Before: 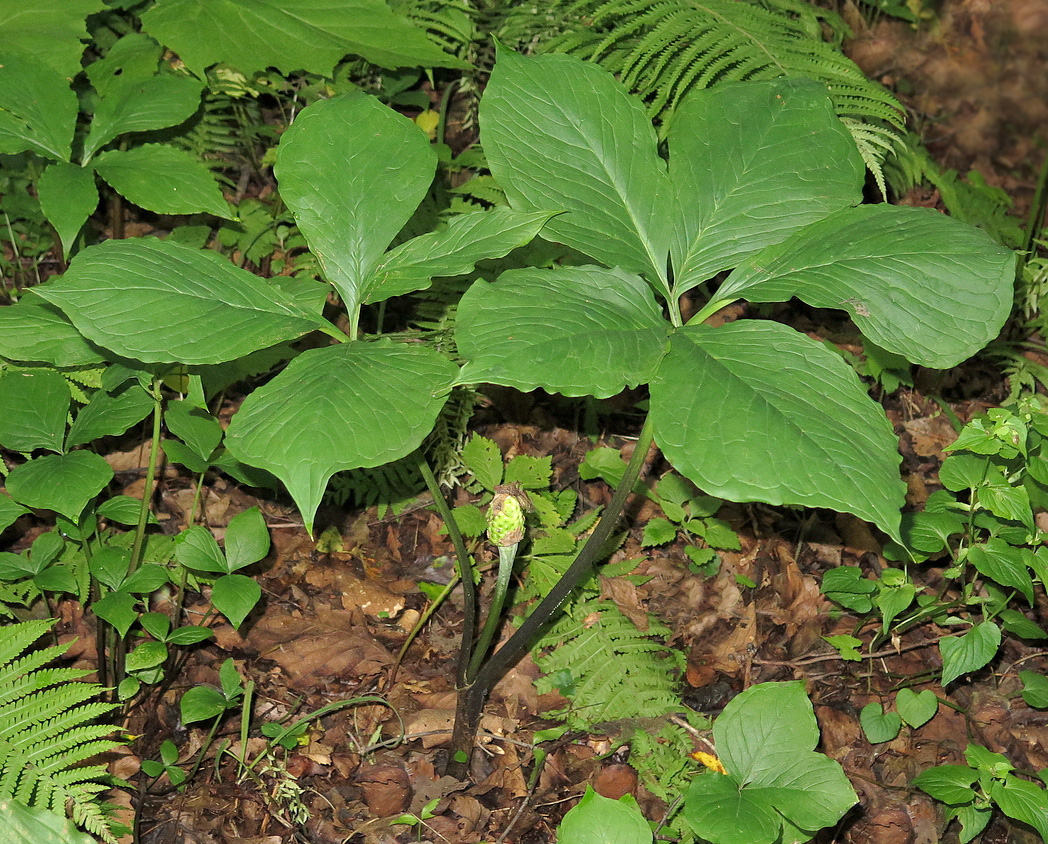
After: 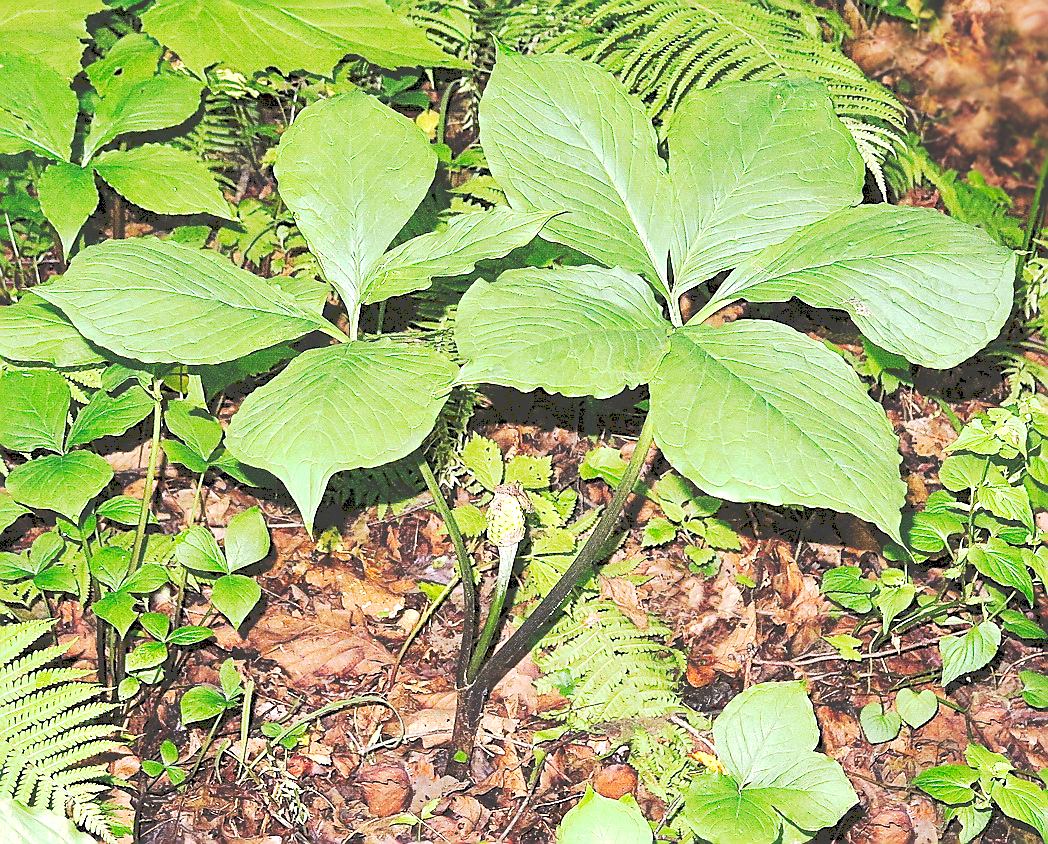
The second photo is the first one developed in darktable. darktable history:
tone curve: curves: ch0 [(0, 0) (0.003, 0.26) (0.011, 0.26) (0.025, 0.26) (0.044, 0.257) (0.069, 0.257) (0.1, 0.257) (0.136, 0.255) (0.177, 0.258) (0.224, 0.272) (0.277, 0.294) (0.335, 0.346) (0.399, 0.422) (0.468, 0.536) (0.543, 0.657) (0.623, 0.757) (0.709, 0.823) (0.801, 0.872) (0.898, 0.92) (1, 1)], preserve colors none
white balance: red 1.042, blue 1.17
sharpen: radius 1.4, amount 1.25, threshold 0.7
exposure: black level correction 0.001, exposure 1.129 EV, compensate exposure bias true, compensate highlight preservation false
